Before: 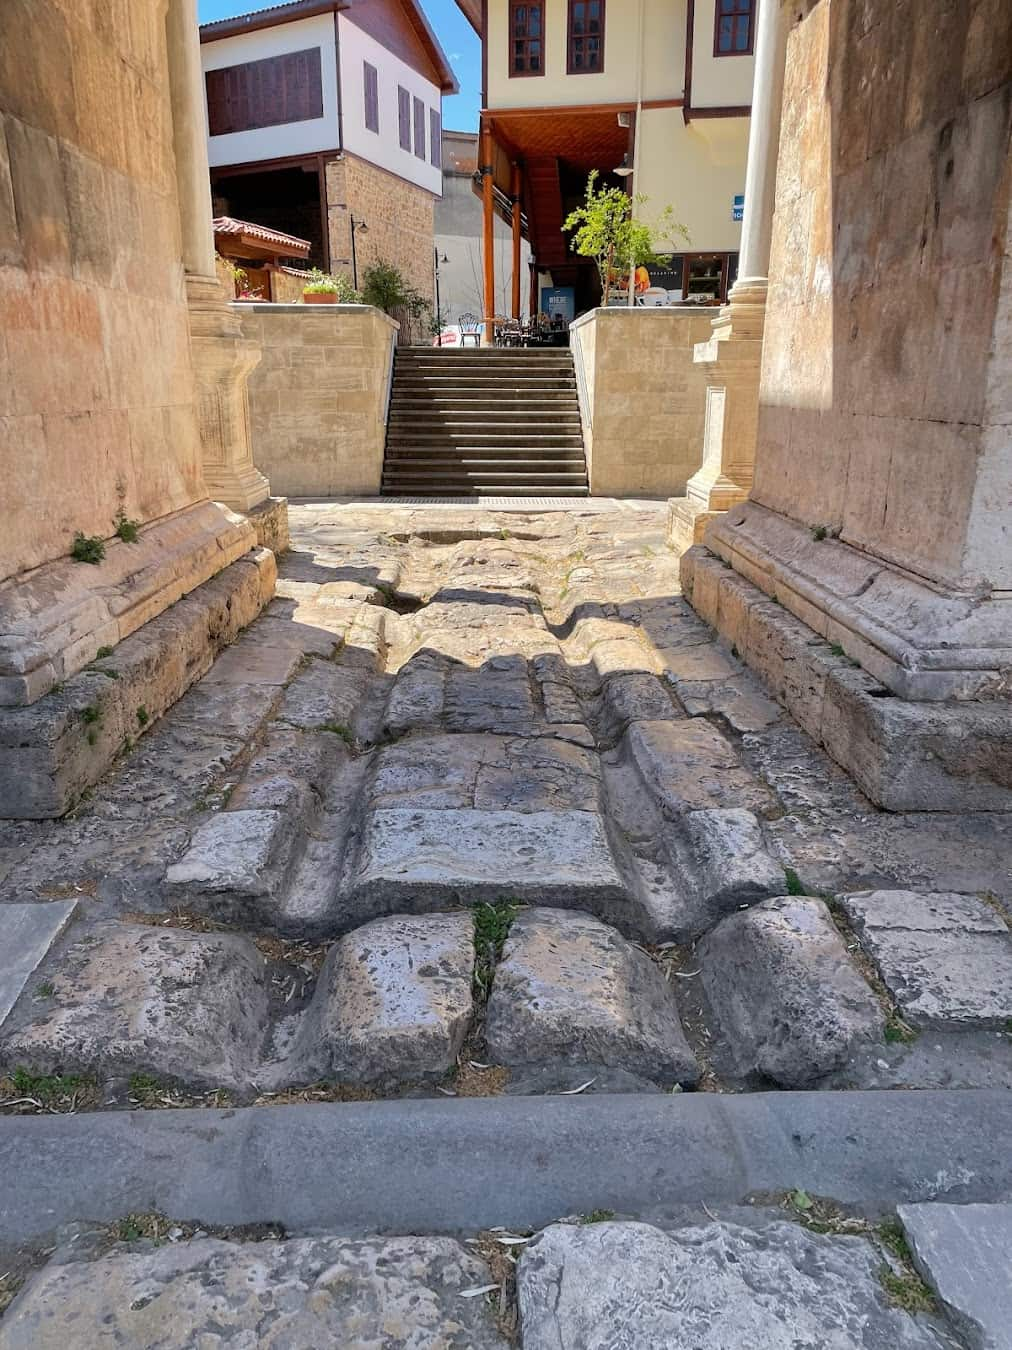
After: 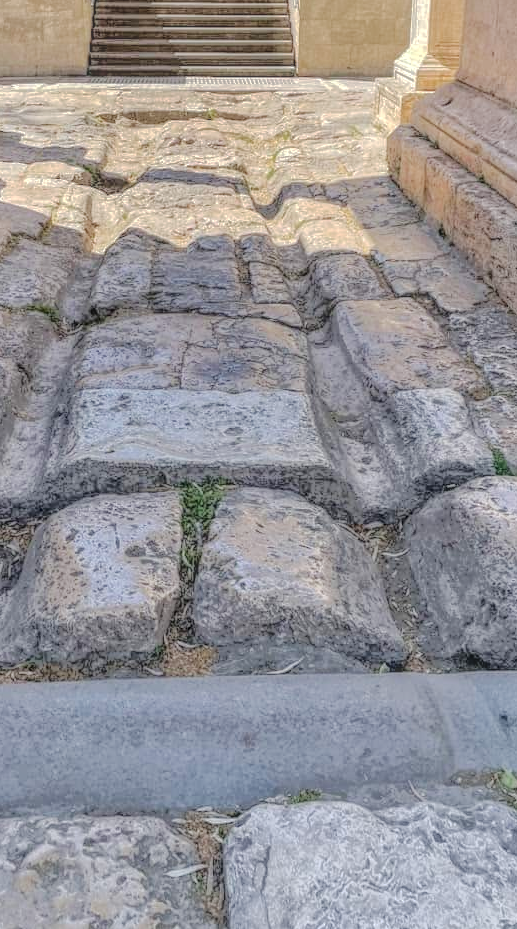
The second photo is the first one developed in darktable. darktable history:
base curve: curves: ch0 [(0, 0) (0.235, 0.266) (0.503, 0.496) (0.786, 0.72) (1, 1)], preserve colors none
tone equalizer: on, module defaults
tone curve: curves: ch0 [(0, 0) (0.003, 0.019) (0.011, 0.019) (0.025, 0.023) (0.044, 0.032) (0.069, 0.046) (0.1, 0.073) (0.136, 0.129) (0.177, 0.207) (0.224, 0.295) (0.277, 0.394) (0.335, 0.48) (0.399, 0.524) (0.468, 0.575) (0.543, 0.628) (0.623, 0.684) (0.709, 0.739) (0.801, 0.808) (0.898, 0.9) (1, 1)], color space Lab, independent channels, preserve colors none
crop and rotate: left 29.026%, top 31.176%, right 19.864%
local contrast: highlights 20%, shadows 24%, detail 201%, midtone range 0.2
